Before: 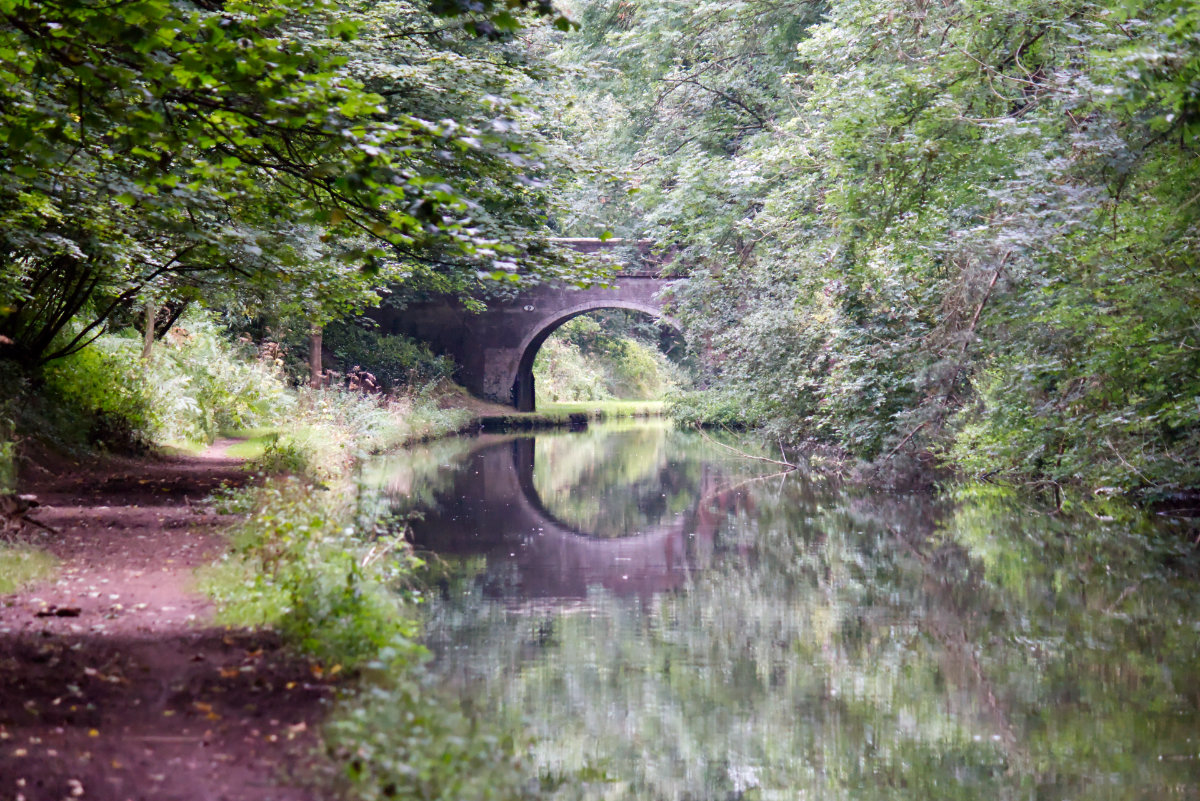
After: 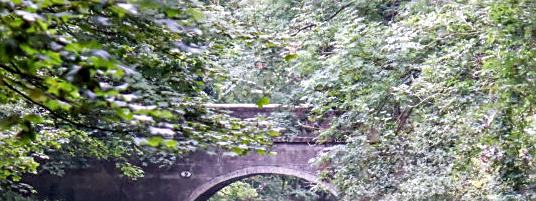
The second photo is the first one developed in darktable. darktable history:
crop: left 28.64%, top 16.832%, right 26.637%, bottom 58.055%
local contrast: on, module defaults
shadows and highlights: shadows 12, white point adjustment 1.2, soften with gaussian
sharpen: on, module defaults
